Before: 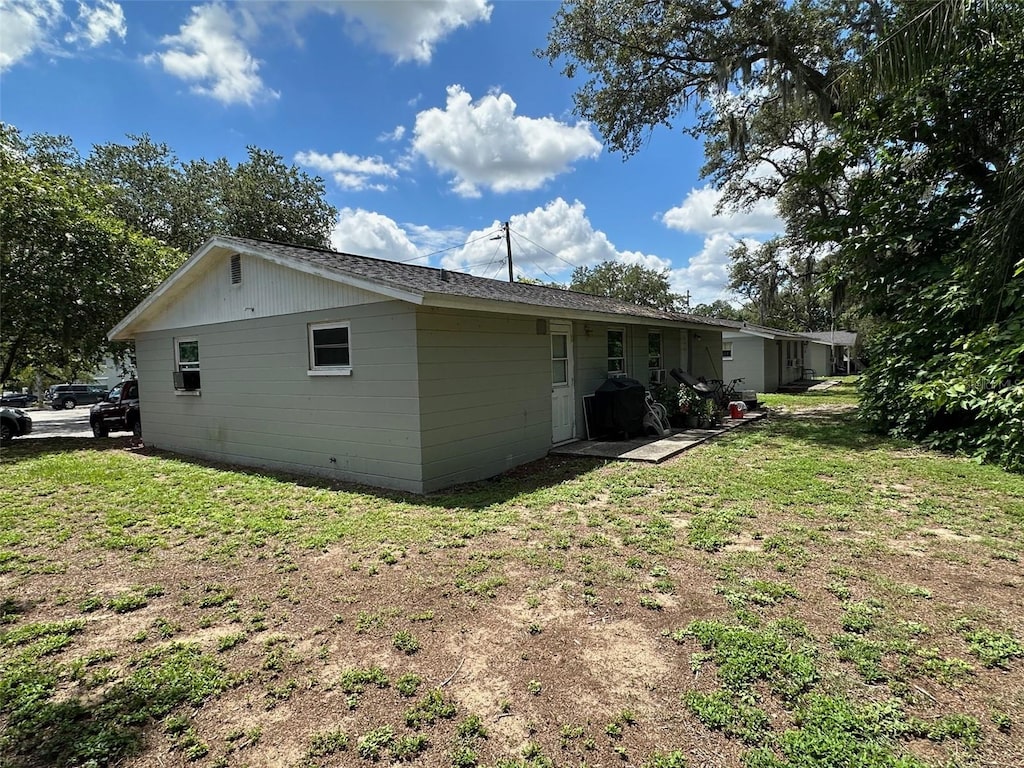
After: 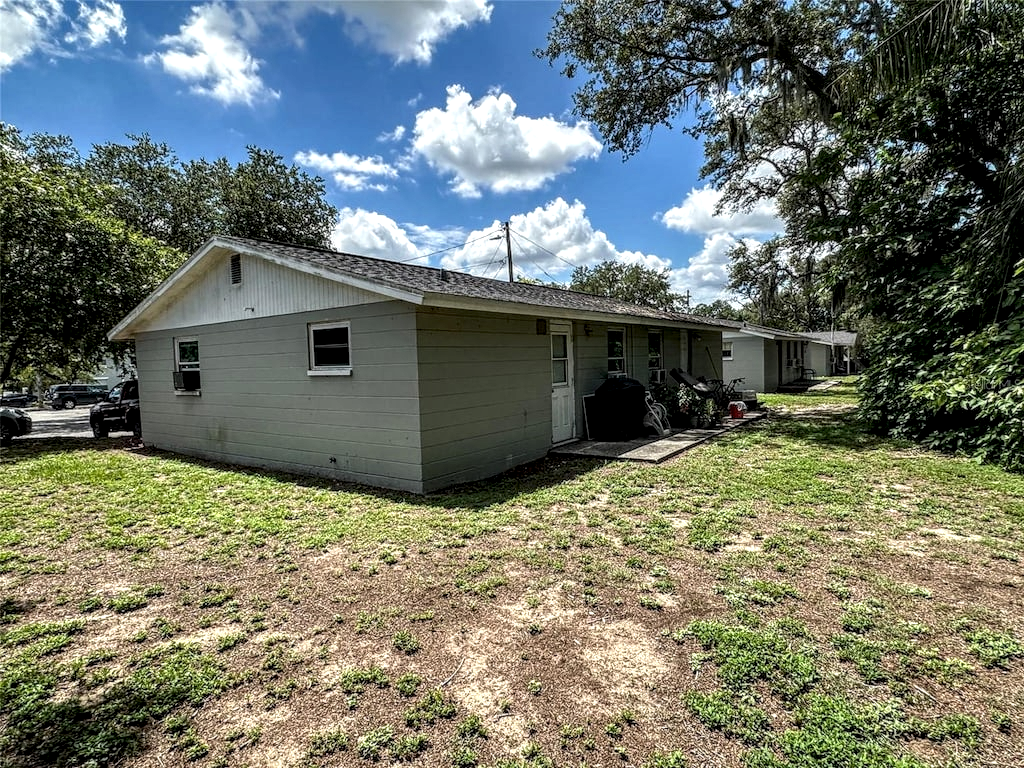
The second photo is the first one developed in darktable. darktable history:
local contrast: highlights 3%, shadows 7%, detail 182%
tone equalizer: edges refinement/feathering 500, mask exposure compensation -1.57 EV, preserve details no
